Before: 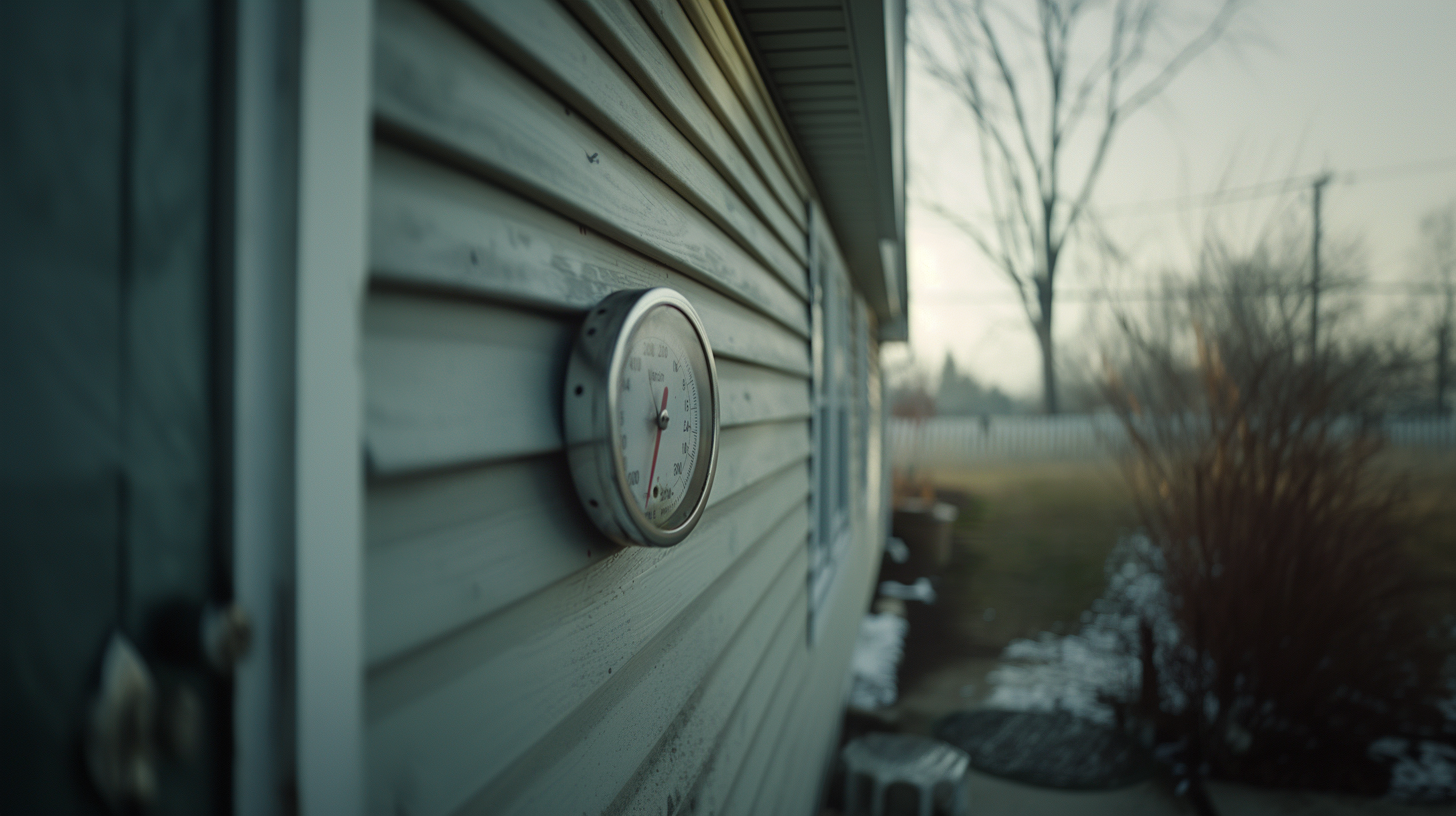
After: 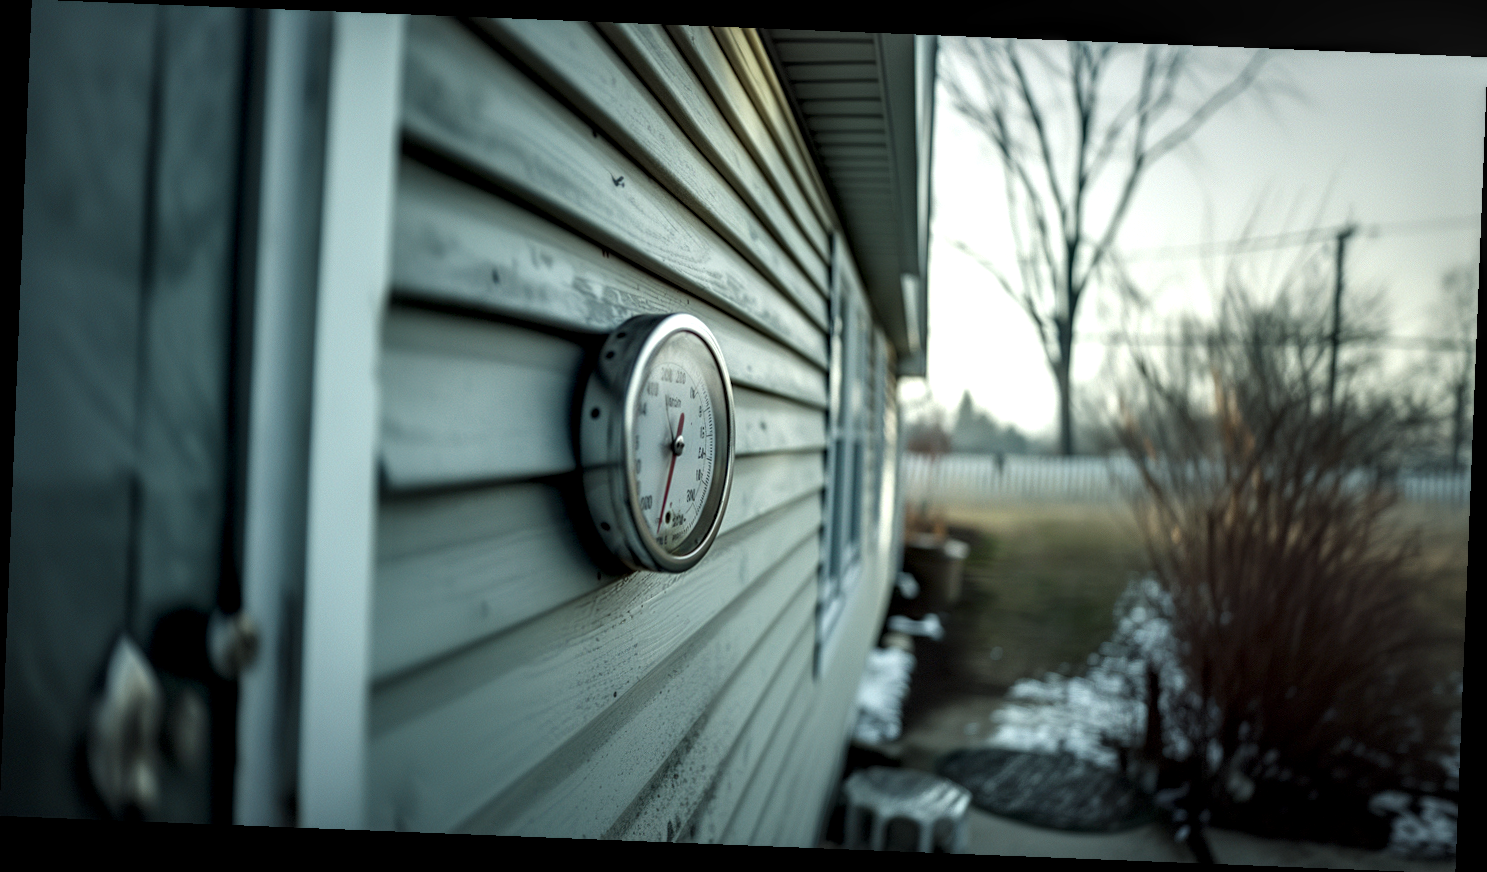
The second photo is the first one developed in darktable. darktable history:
local contrast: highlights 19%, detail 186%
exposure: black level correction 0, exposure 0.5 EV, compensate exposure bias true, compensate highlight preservation false
white balance: red 0.98, blue 1.034
rotate and perspective: rotation 2.27°, automatic cropping off
